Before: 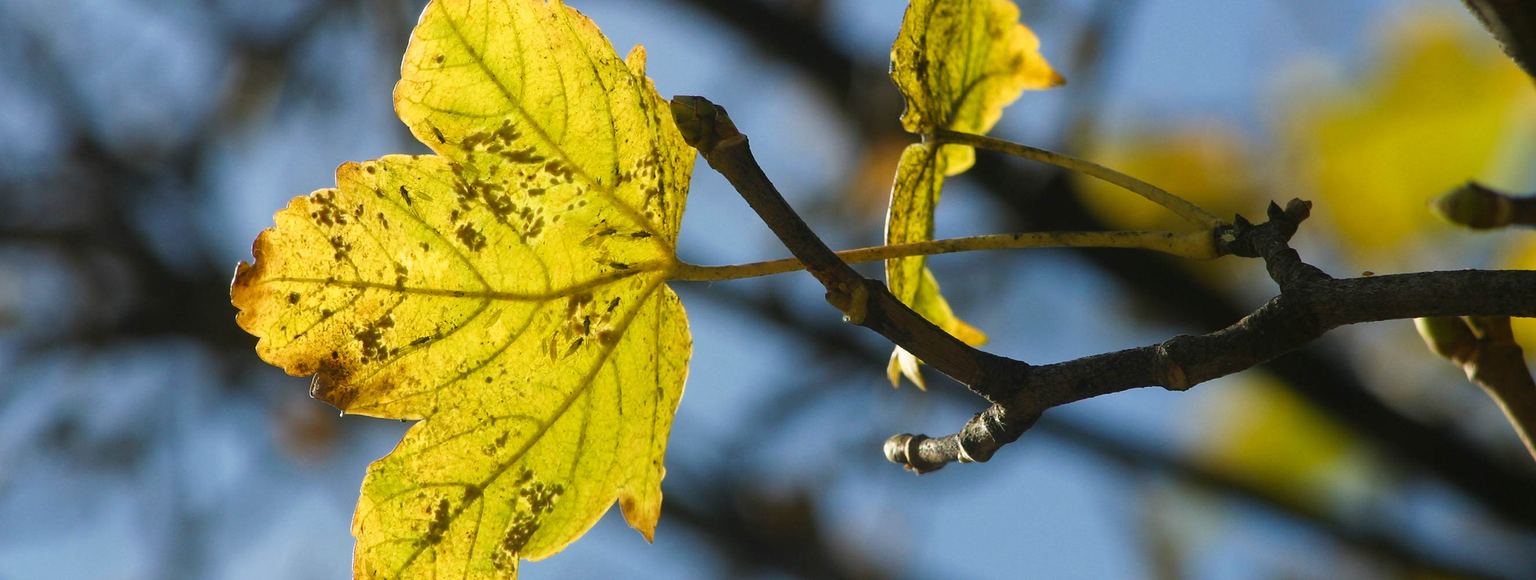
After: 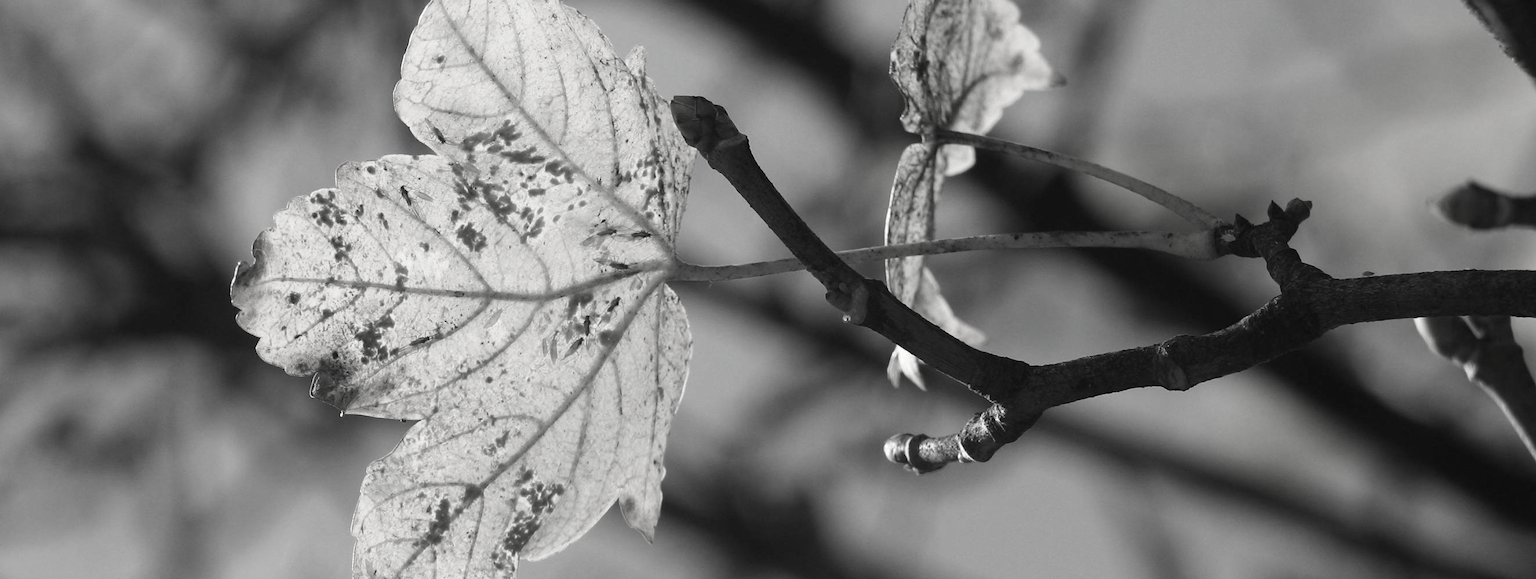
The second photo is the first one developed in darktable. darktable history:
contrast brightness saturation: saturation -0.992
